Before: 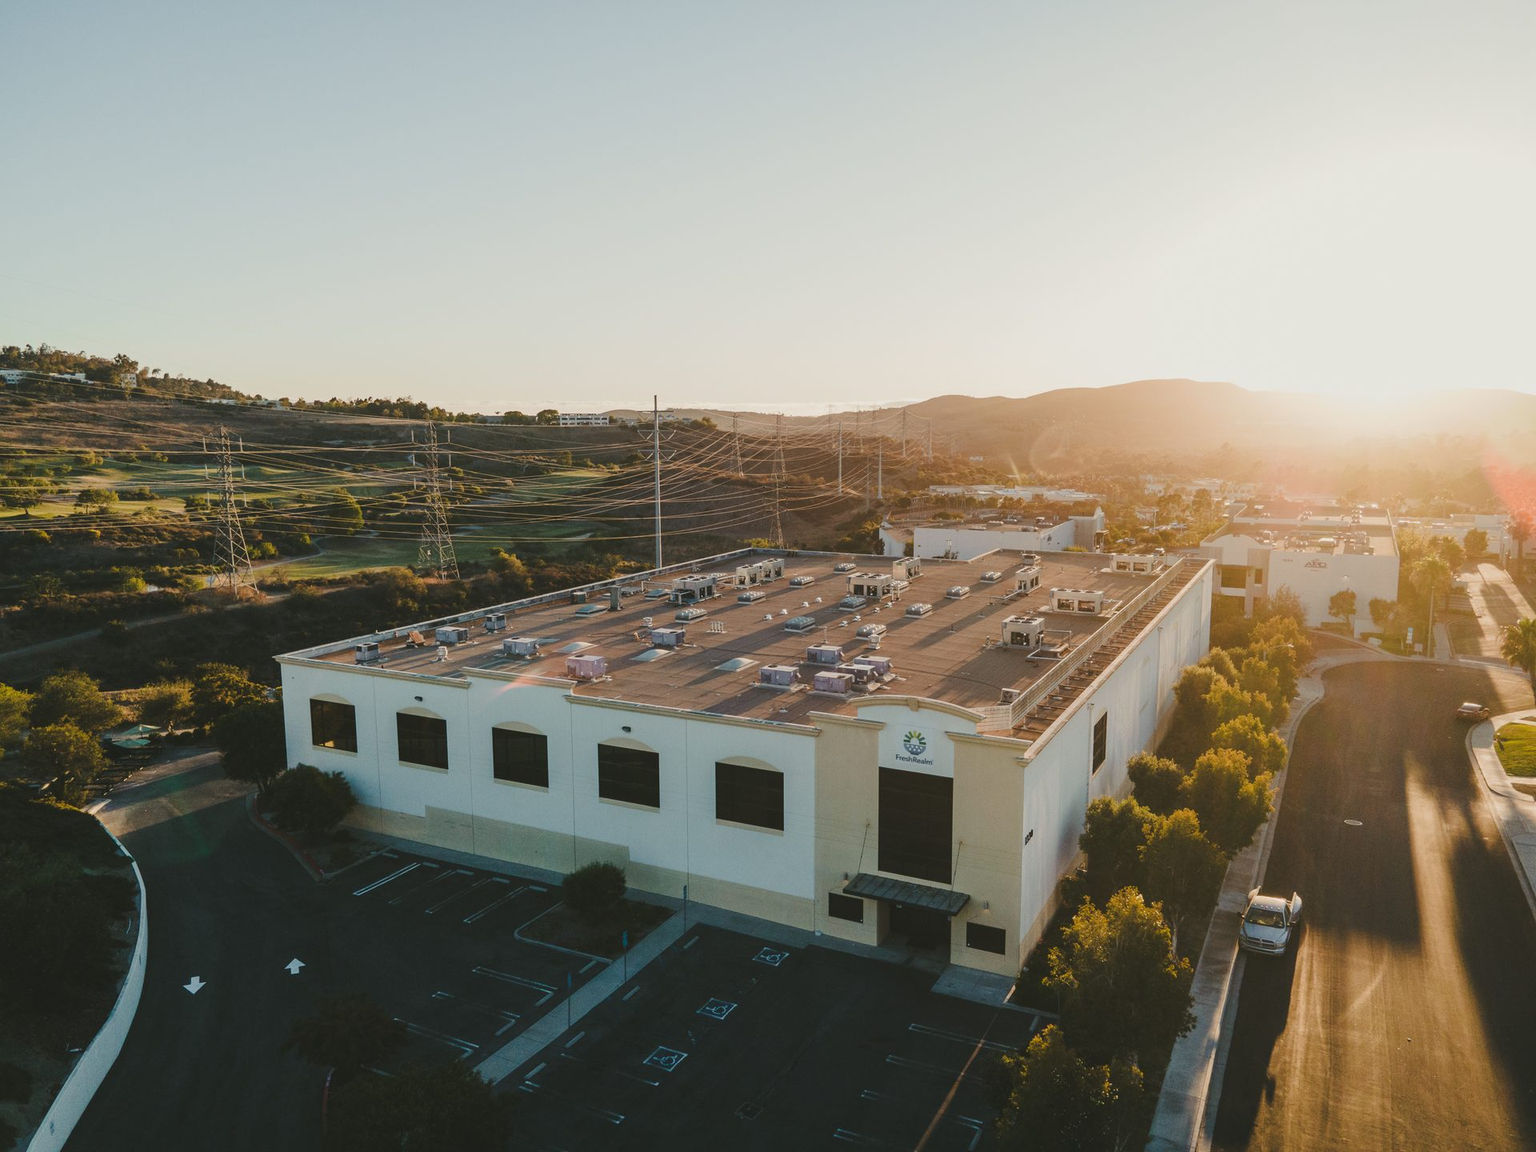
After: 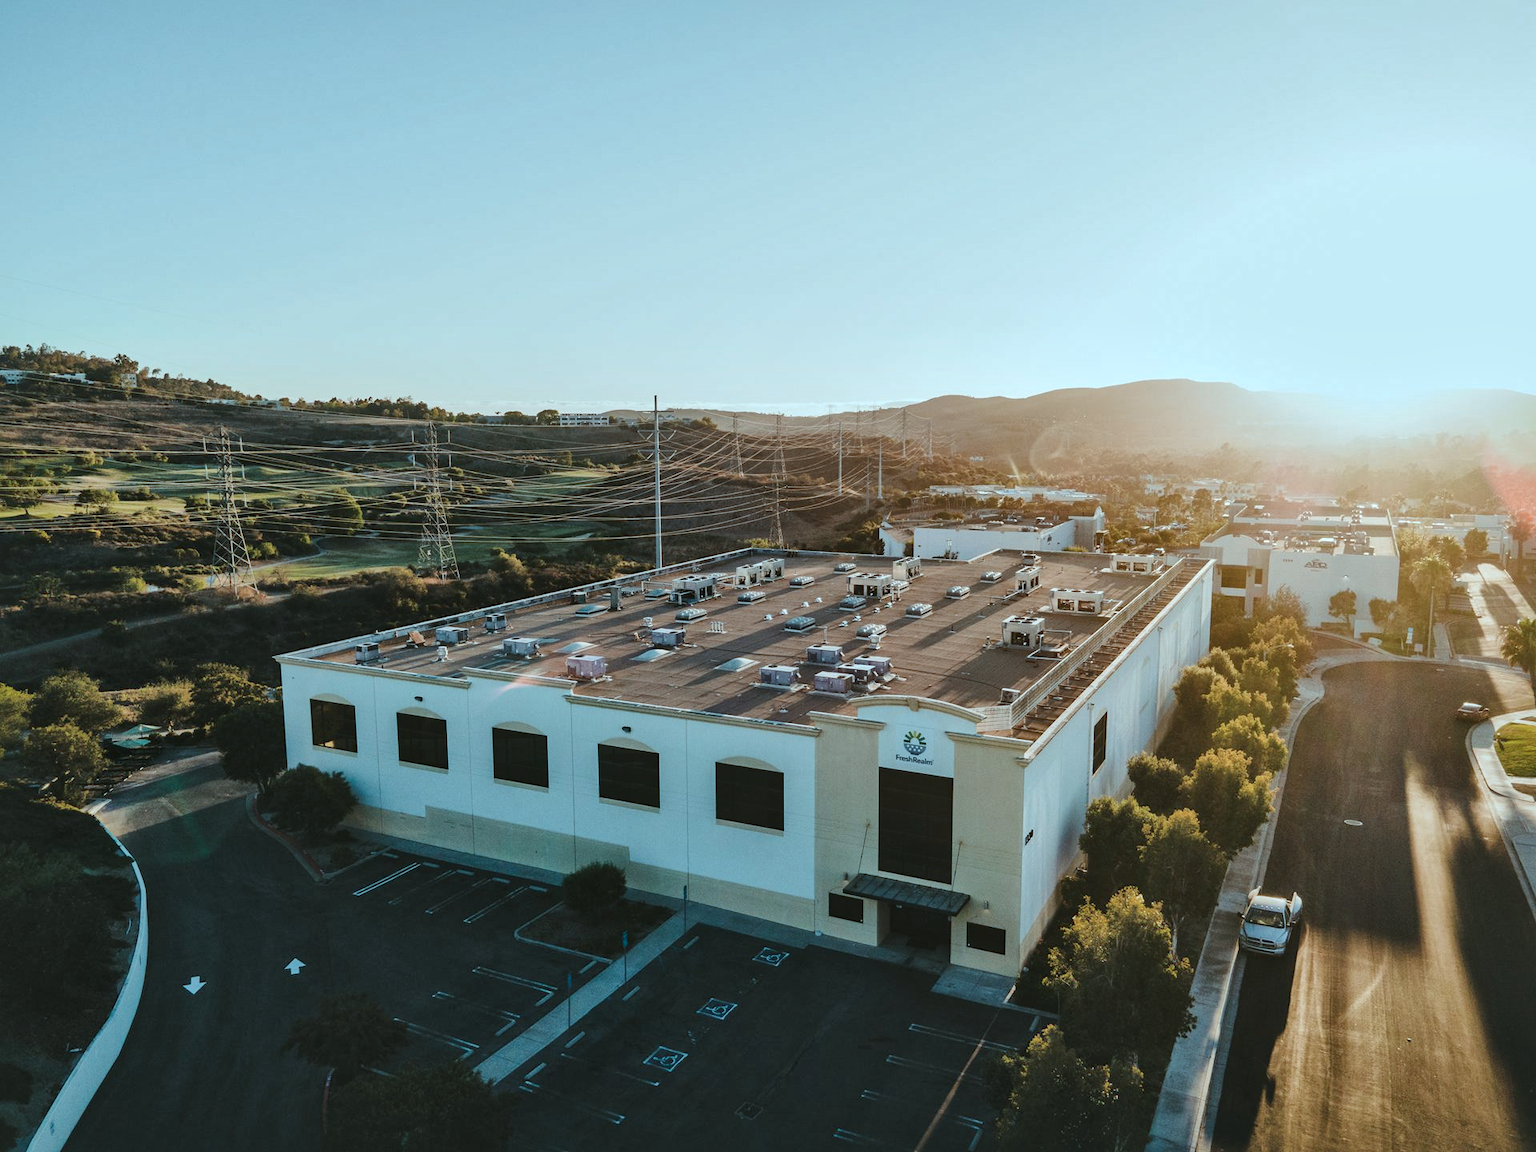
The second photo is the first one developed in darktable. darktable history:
color correction: highlights a* -11.71, highlights b* -15.58
local contrast: mode bilateral grid, contrast 20, coarseness 50, detail 171%, midtone range 0.2
